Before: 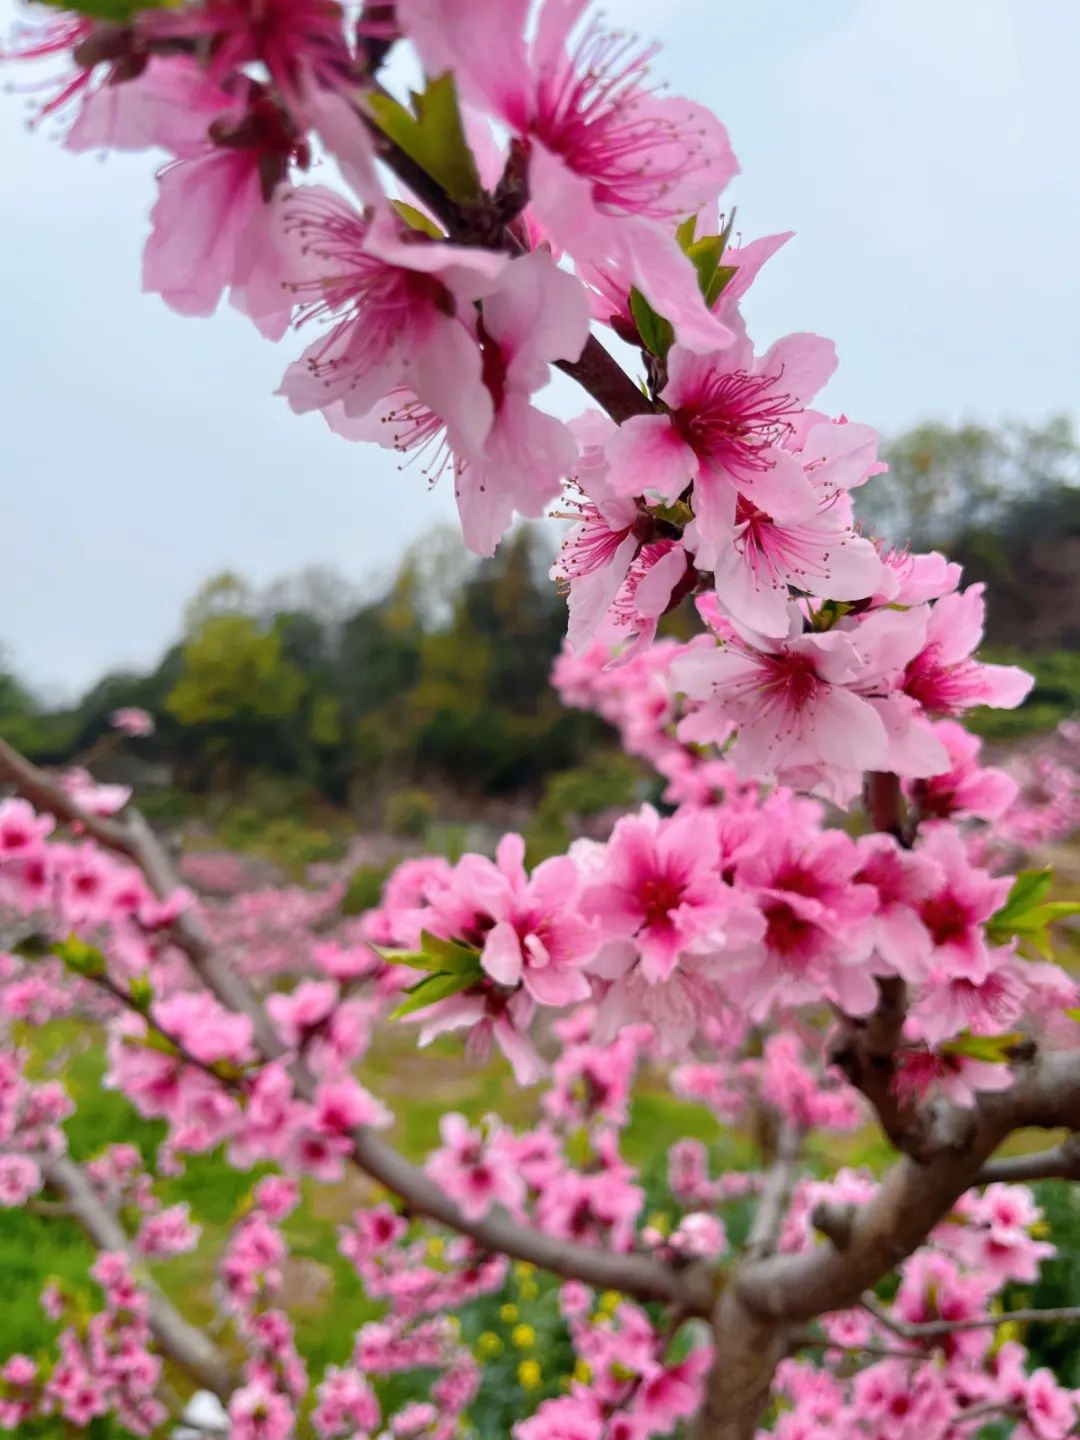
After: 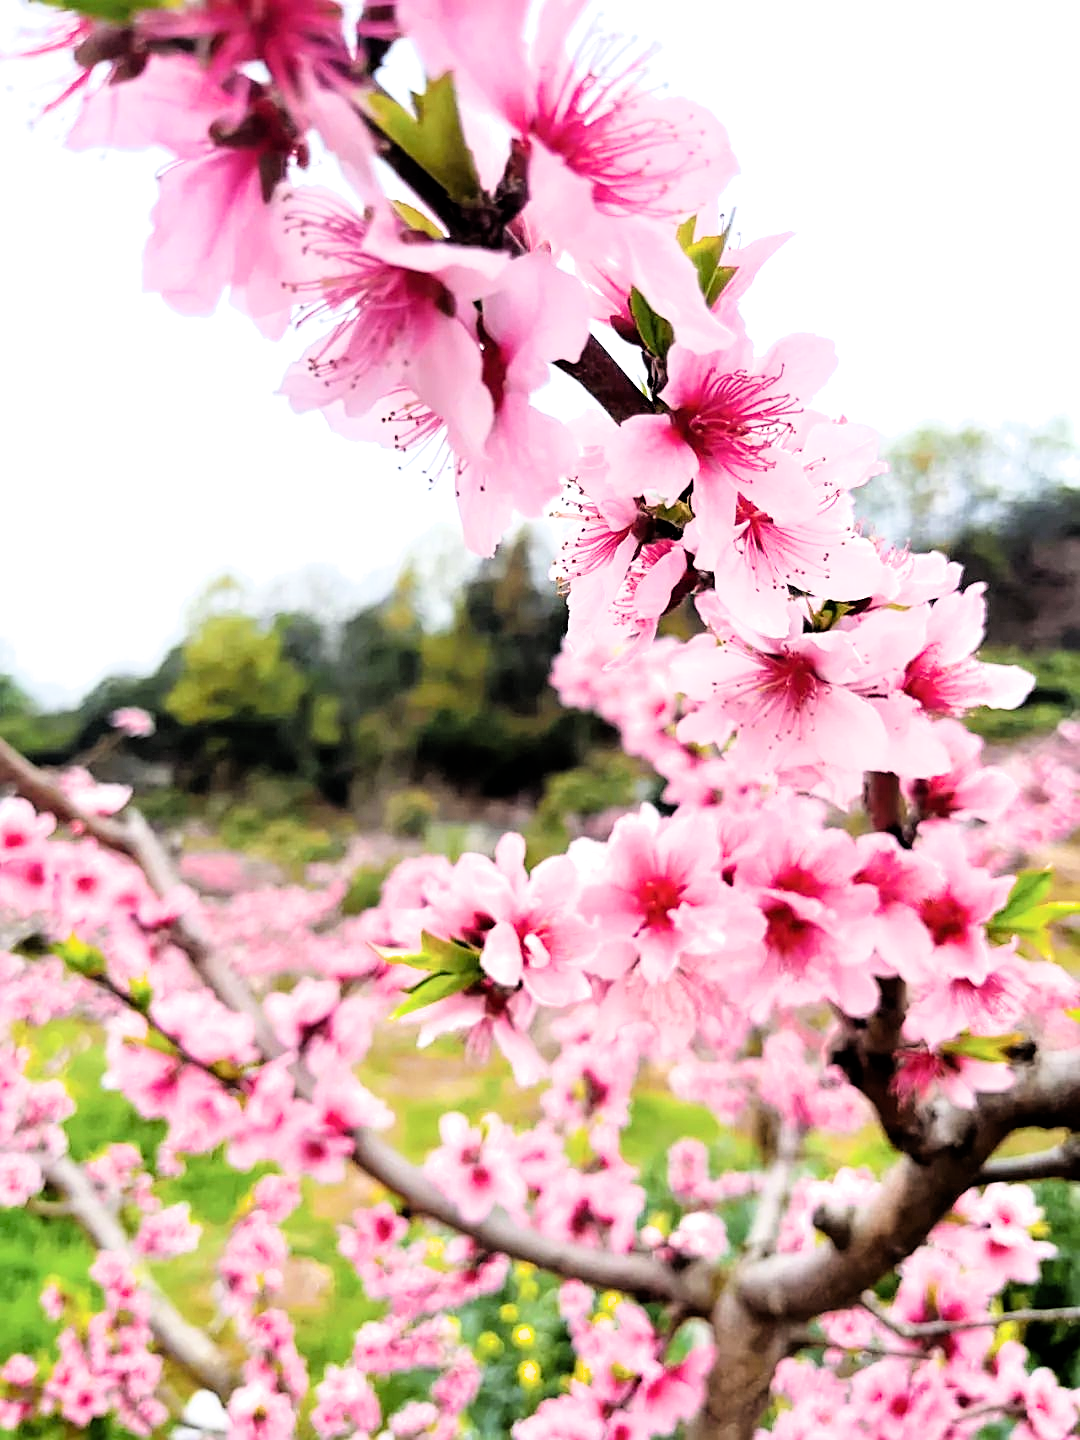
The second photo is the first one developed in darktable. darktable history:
filmic rgb: black relative exposure -3.96 EV, white relative exposure 3 EV, hardness 2.99, contrast 1.489
sharpen: on, module defaults
exposure: black level correction 0, exposure 1.175 EV, compensate exposure bias true, compensate highlight preservation false
